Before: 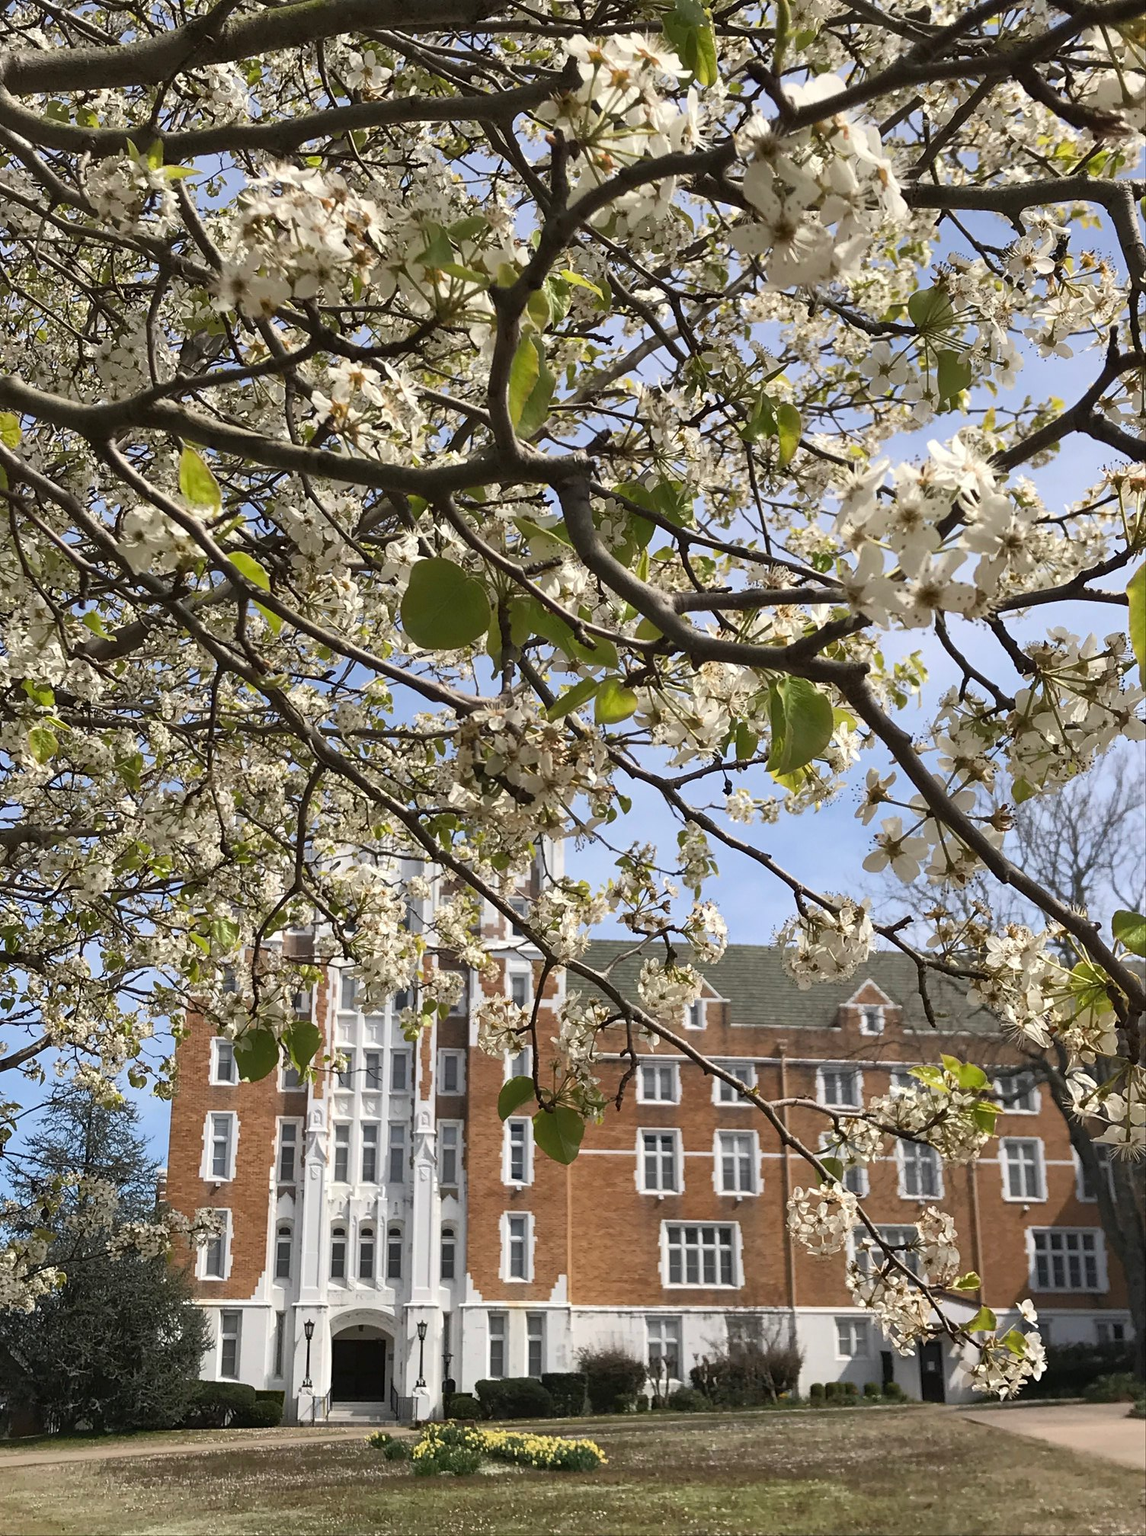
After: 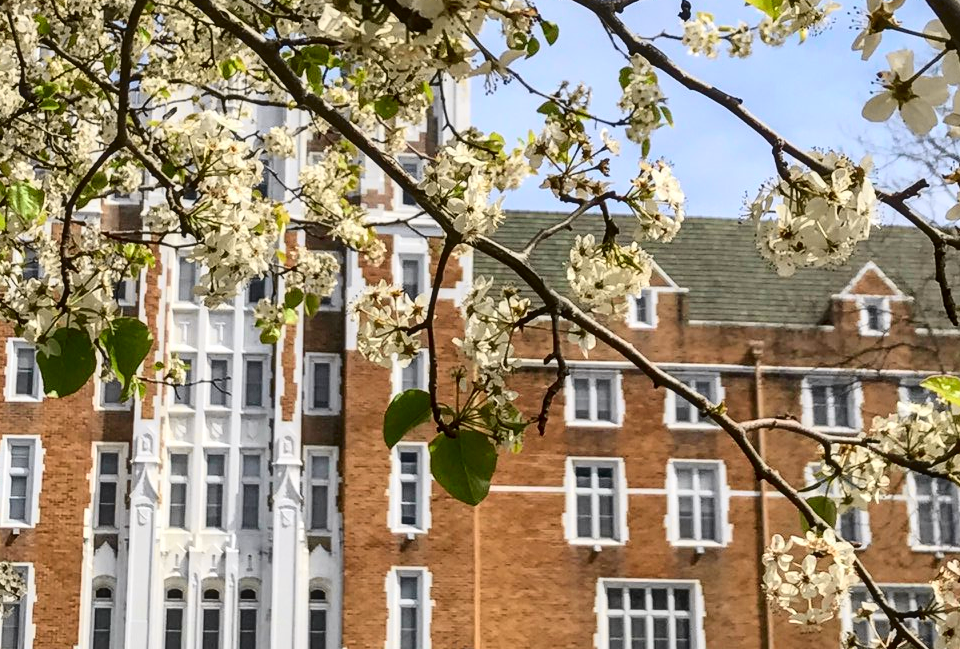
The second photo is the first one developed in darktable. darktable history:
tone curve: curves: ch0 [(0, 0.023) (0.132, 0.075) (0.256, 0.2) (0.454, 0.495) (0.708, 0.78) (0.844, 0.896) (1, 0.98)]; ch1 [(0, 0) (0.37, 0.308) (0.478, 0.46) (0.499, 0.5) (0.513, 0.508) (0.526, 0.533) (0.59, 0.612) (0.764, 0.804) (1, 1)]; ch2 [(0, 0) (0.312, 0.313) (0.461, 0.454) (0.48, 0.477) (0.503, 0.5) (0.526, 0.54) (0.564, 0.595) (0.631, 0.676) (0.713, 0.767) (0.985, 0.966)], color space Lab, independent channels, preserve colors none
crop: left 18.017%, top 50.753%, right 17.607%, bottom 16.864%
local contrast: on, module defaults
